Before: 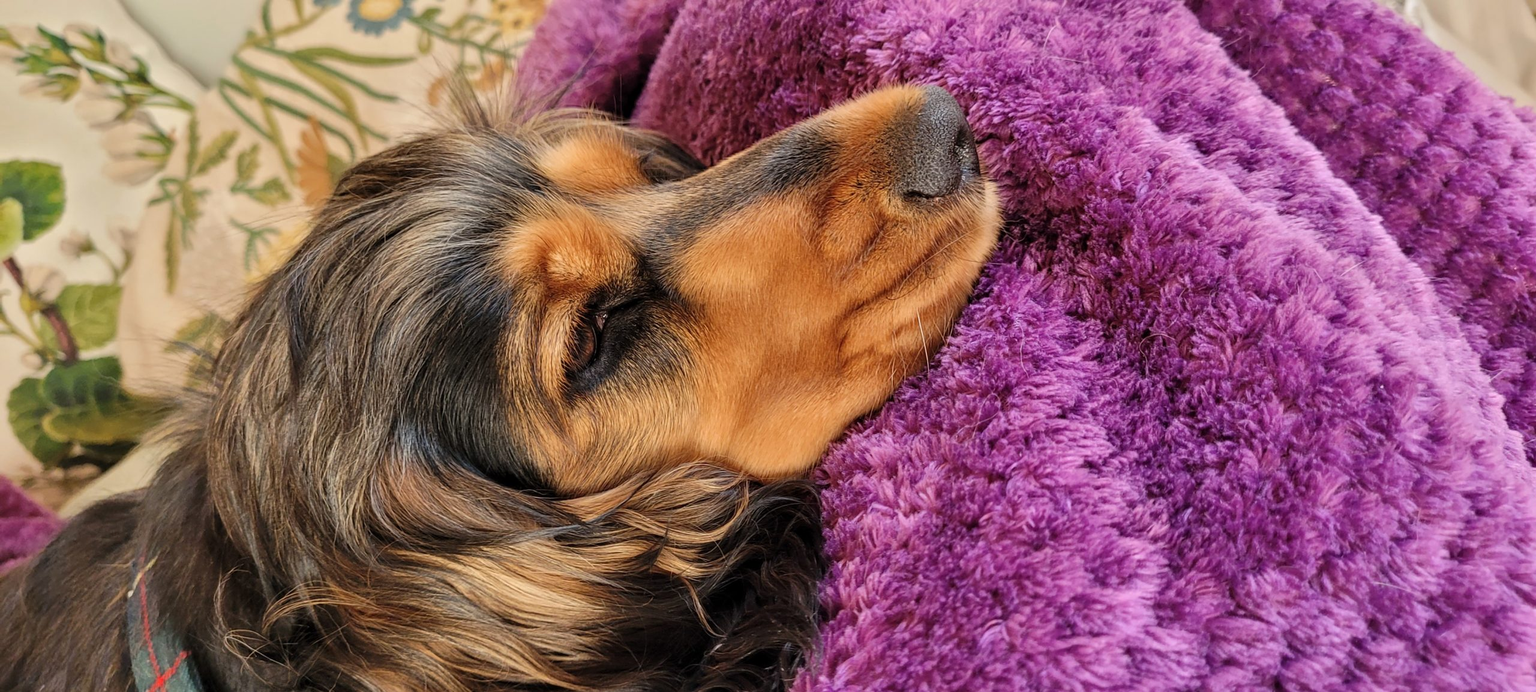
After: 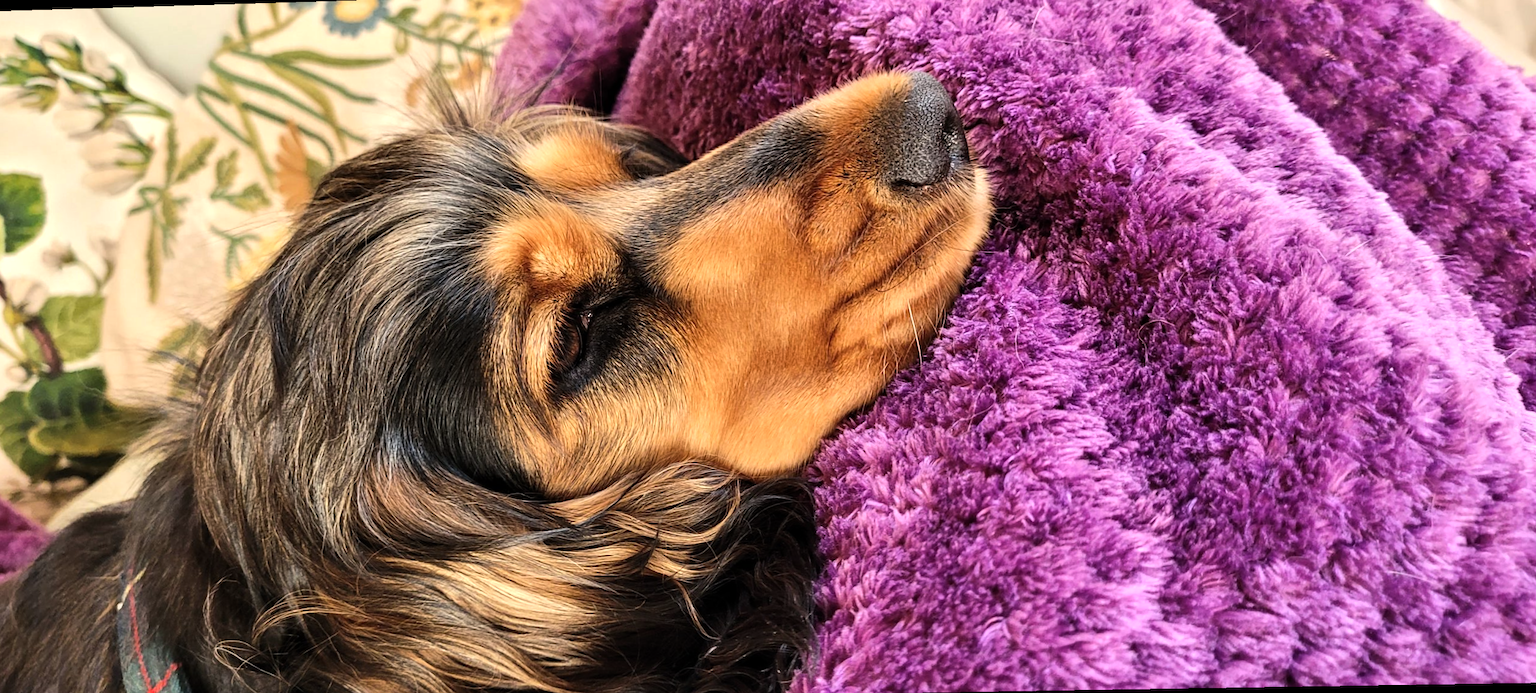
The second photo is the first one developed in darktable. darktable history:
rotate and perspective: rotation -1.32°, lens shift (horizontal) -0.031, crop left 0.015, crop right 0.985, crop top 0.047, crop bottom 0.982
tone equalizer: -8 EV -0.75 EV, -7 EV -0.7 EV, -6 EV -0.6 EV, -5 EV -0.4 EV, -3 EV 0.4 EV, -2 EV 0.6 EV, -1 EV 0.7 EV, +0 EV 0.75 EV, edges refinement/feathering 500, mask exposure compensation -1.57 EV, preserve details no
